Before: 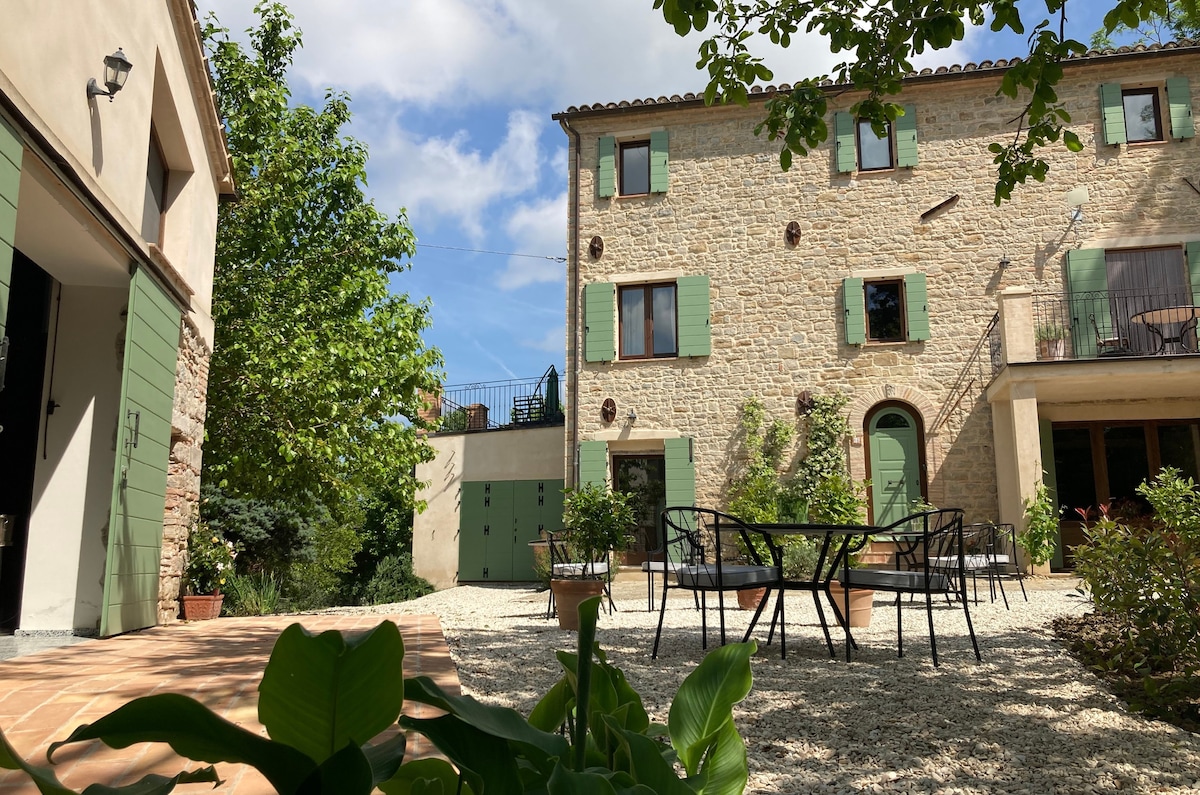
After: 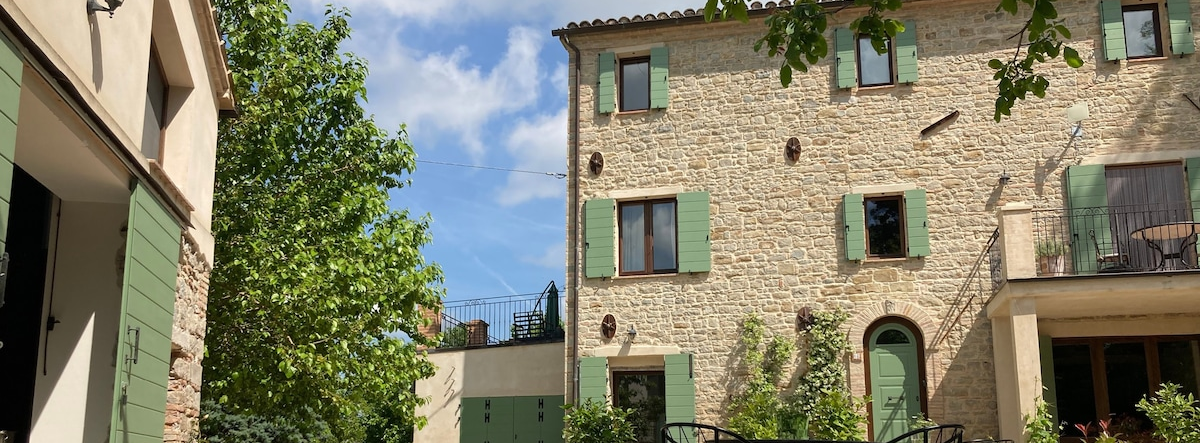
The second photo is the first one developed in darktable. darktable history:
crop and rotate: top 10.598%, bottom 33.614%
